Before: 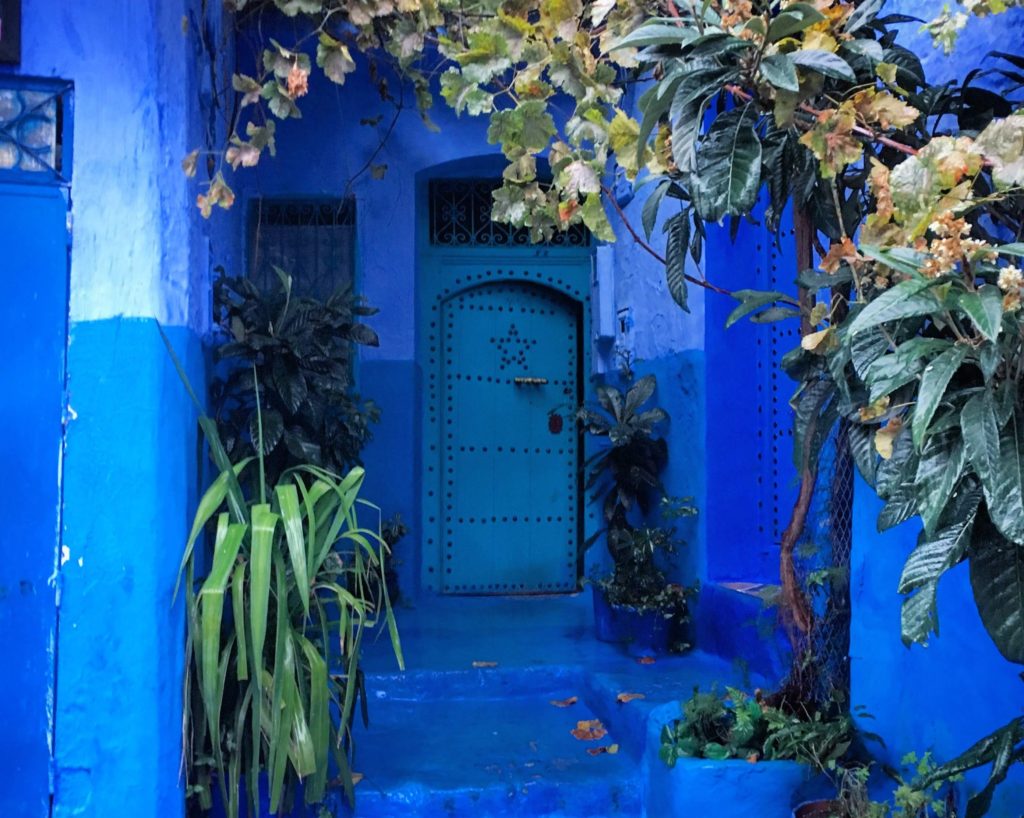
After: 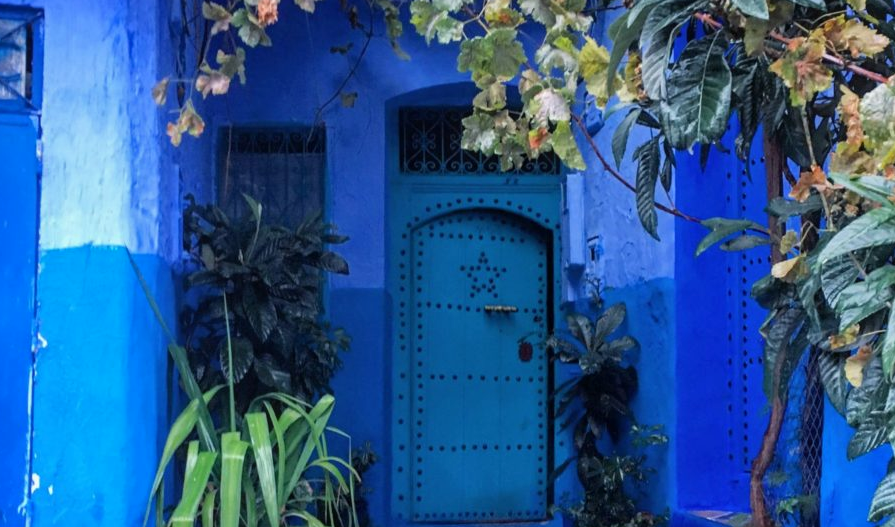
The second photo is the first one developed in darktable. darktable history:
crop: left 2.936%, top 8.888%, right 9.659%, bottom 26.572%
local contrast: detail 109%
